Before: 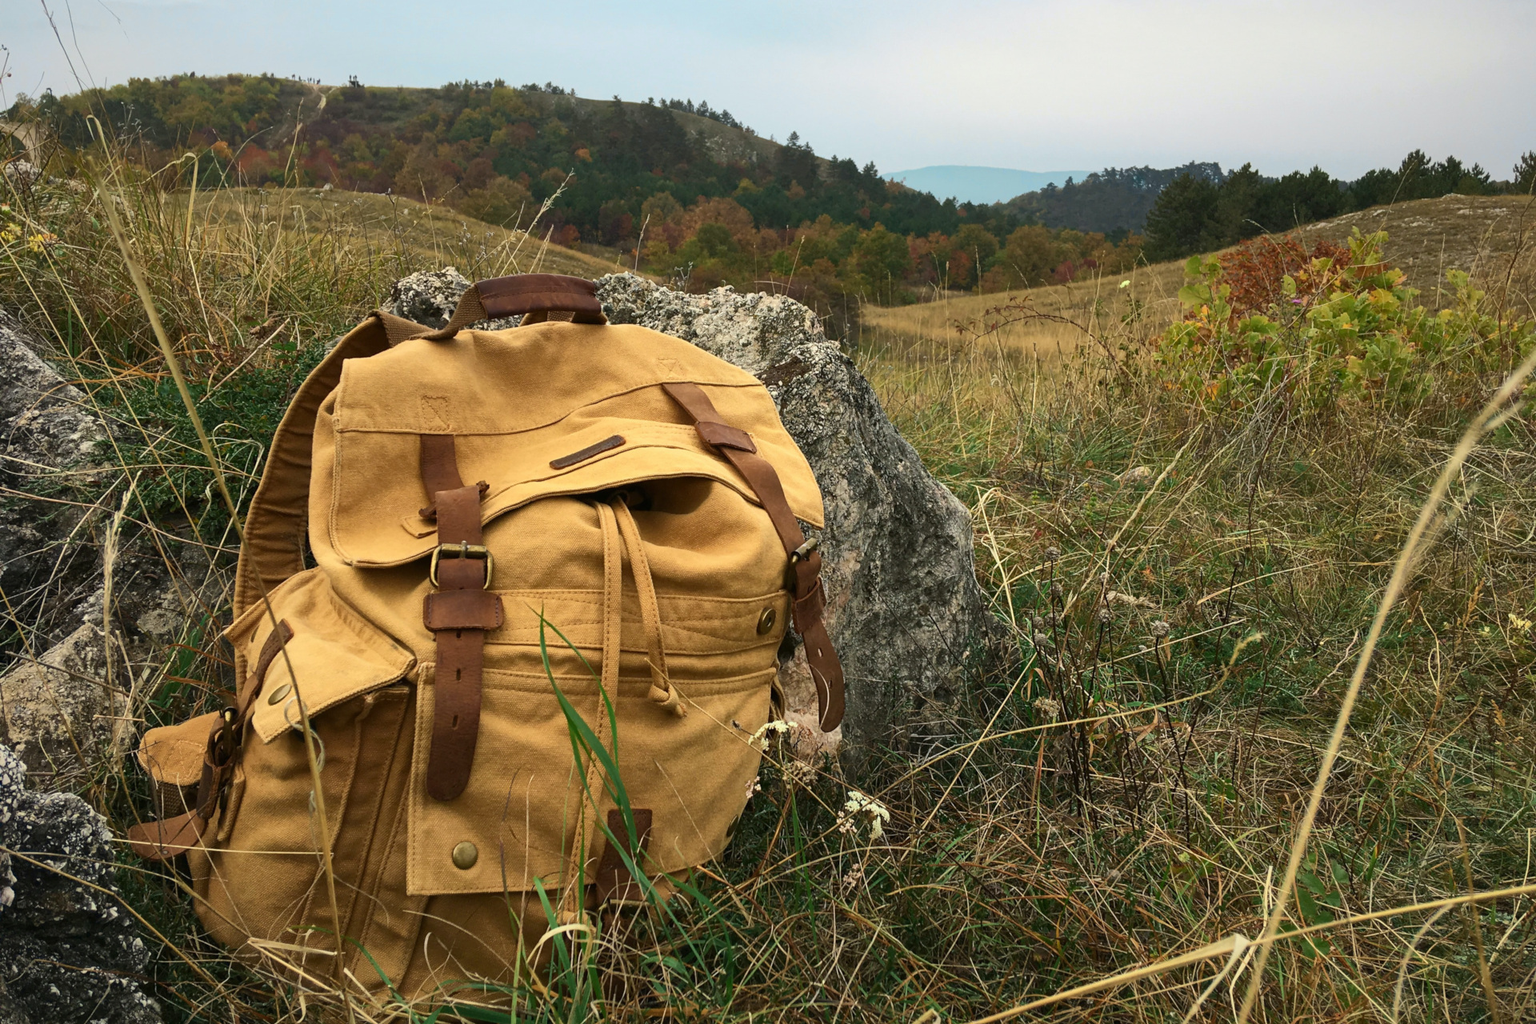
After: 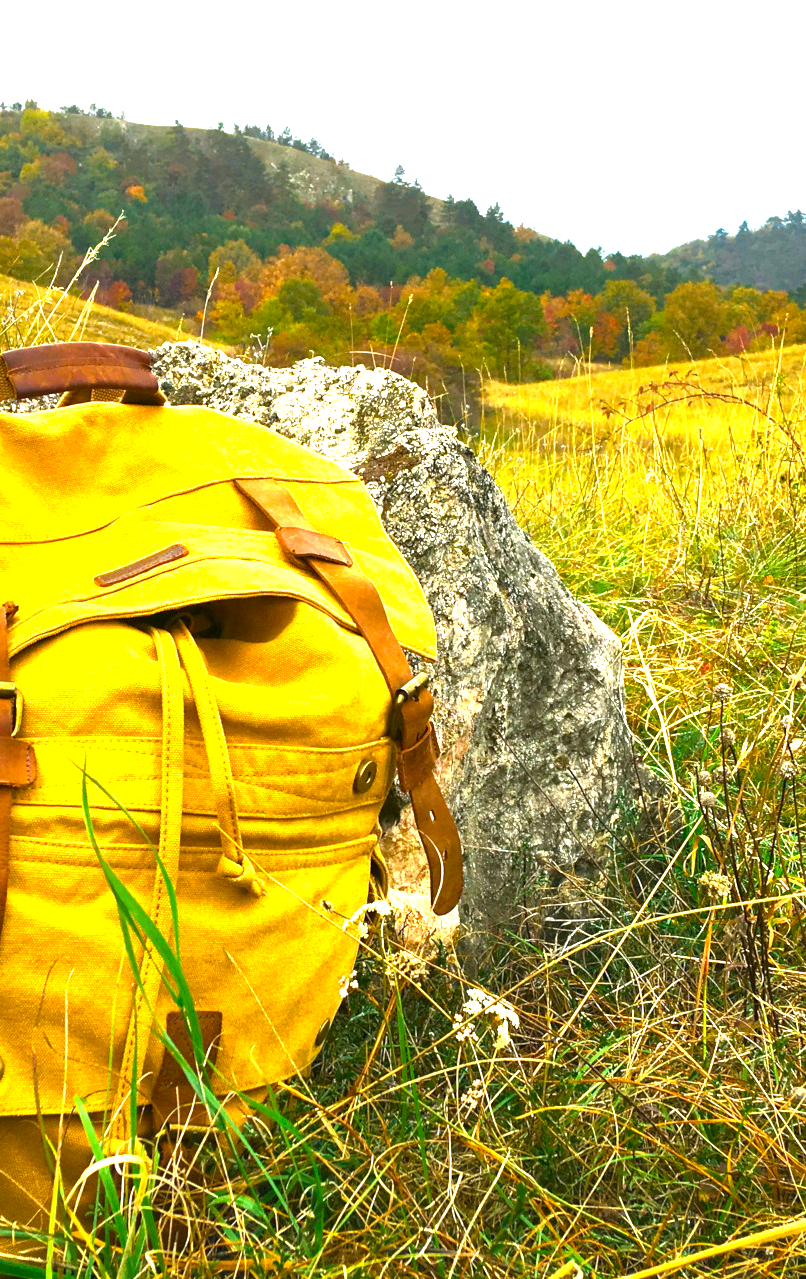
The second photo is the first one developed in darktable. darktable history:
color balance rgb: linear chroma grading › global chroma 13.52%, perceptual saturation grading › global saturation 28.46%, perceptual saturation grading › mid-tones 12.114%, perceptual saturation grading › shadows 10%, perceptual brilliance grading › global brilliance 25.555%
crop: left 30.902%, right 27.094%
exposure: exposure 1.152 EV, compensate exposure bias true, compensate highlight preservation false
